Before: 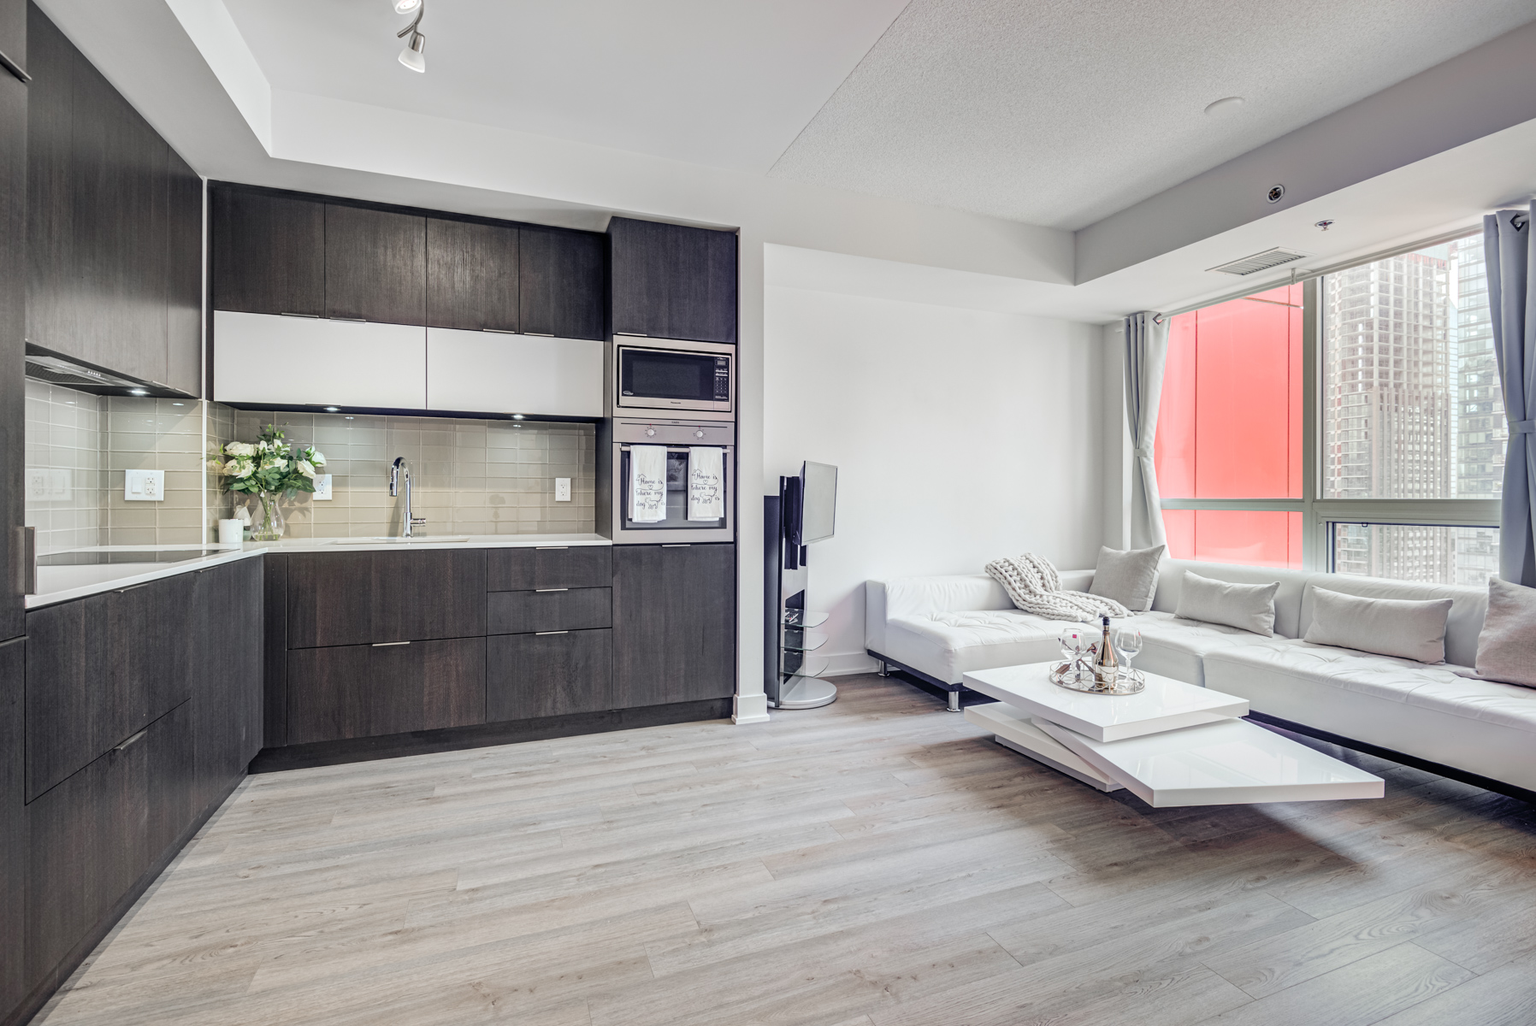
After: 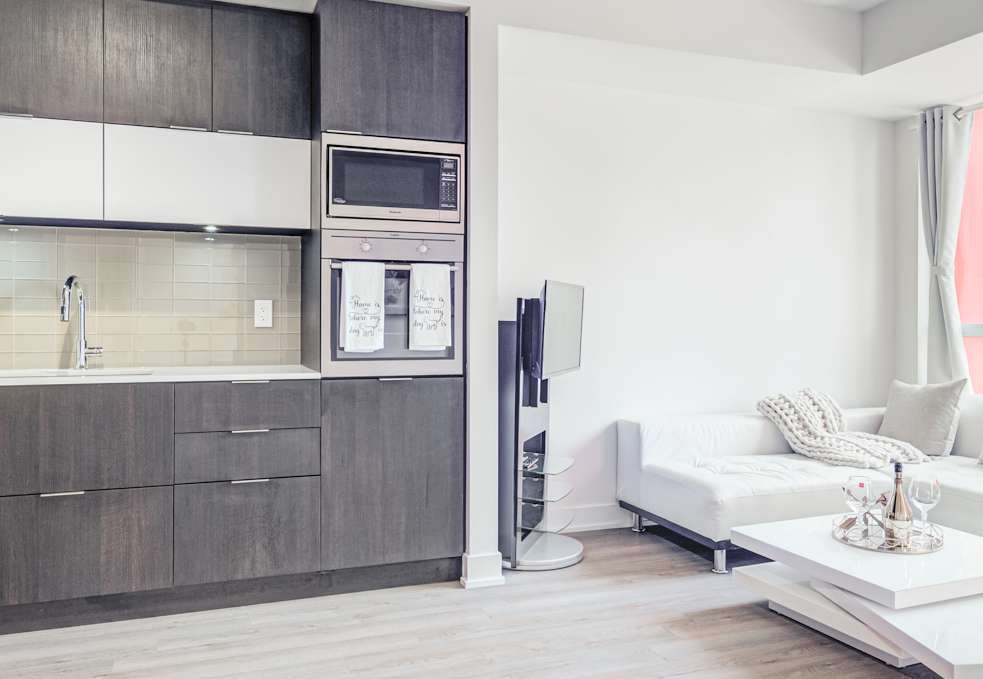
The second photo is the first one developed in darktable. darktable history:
crop and rotate: left 22.041%, top 21.643%, right 23.194%, bottom 21.726%
contrast brightness saturation: brightness 0.279
